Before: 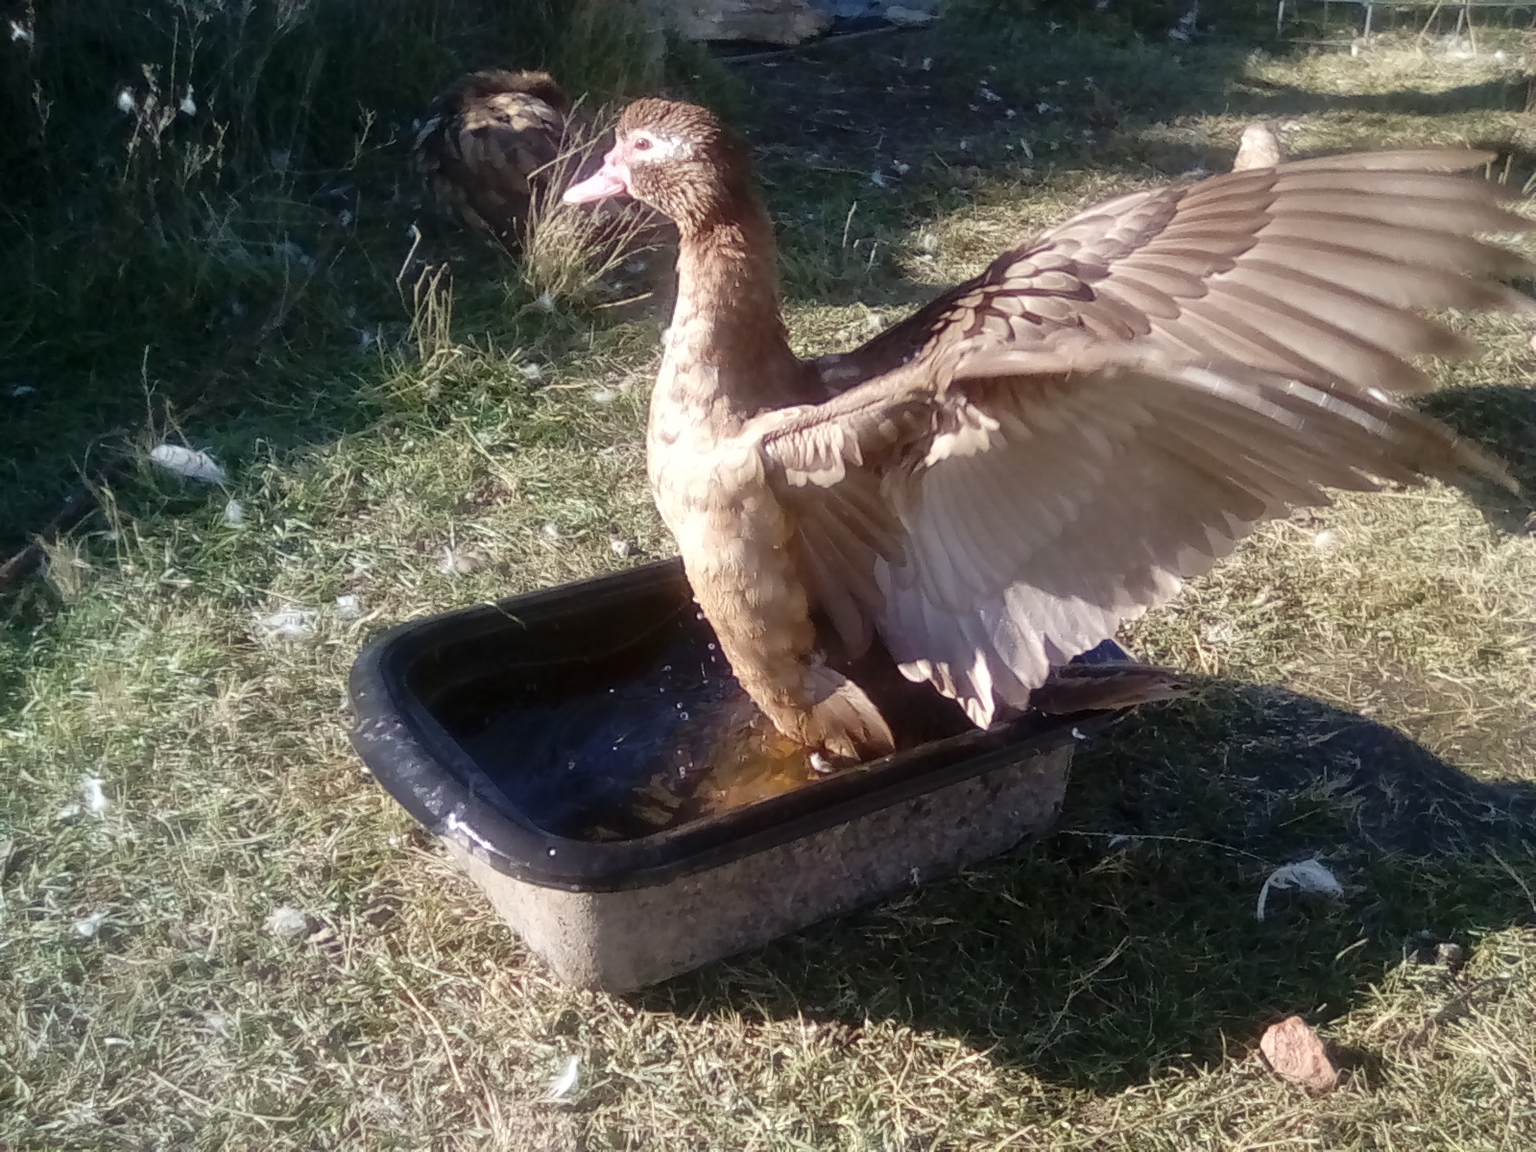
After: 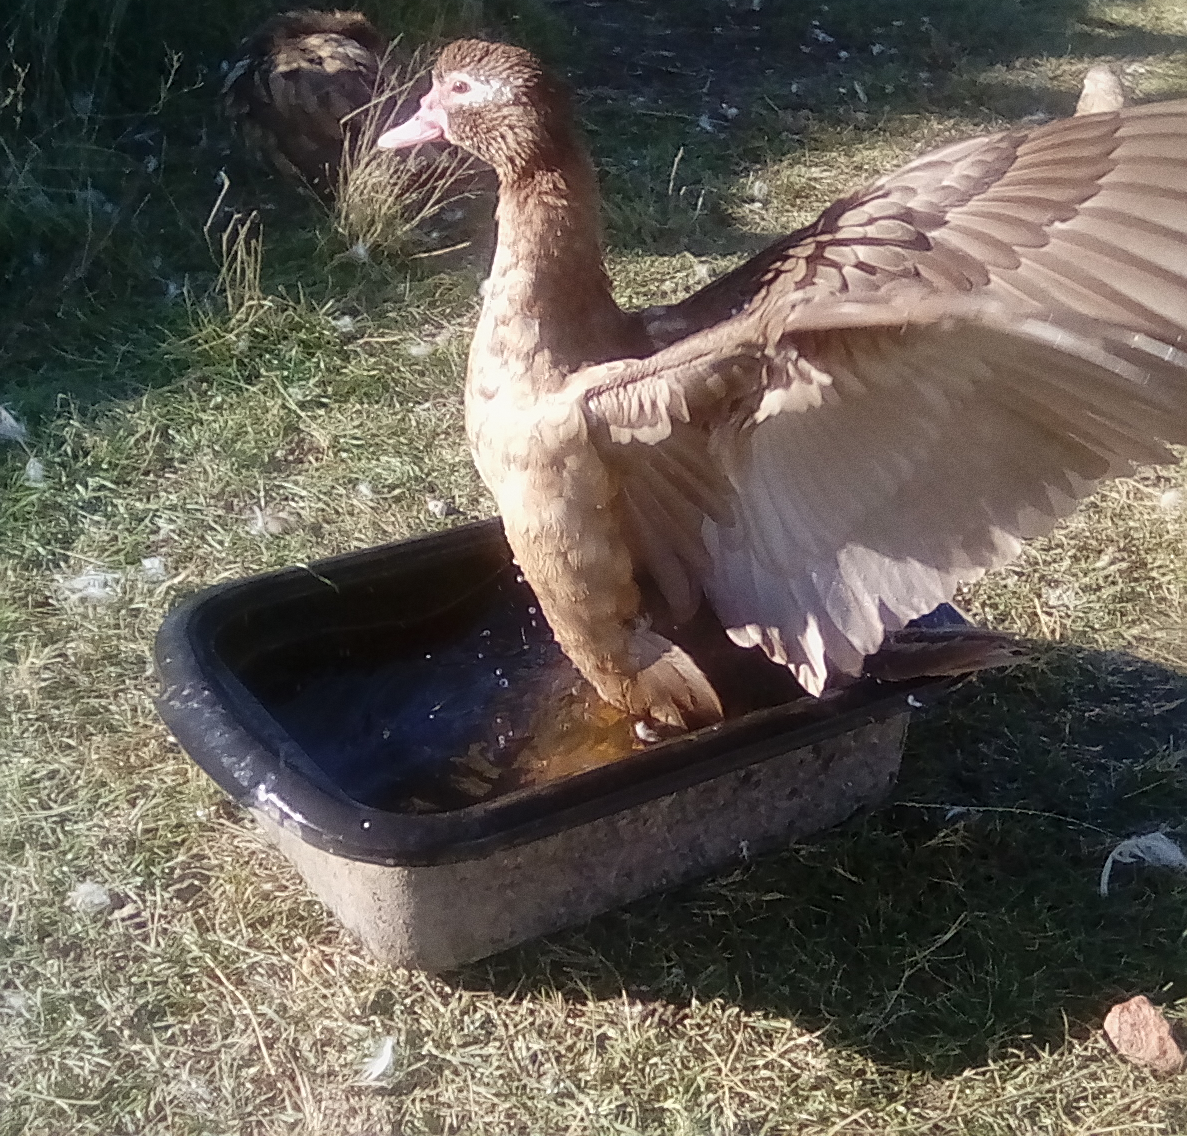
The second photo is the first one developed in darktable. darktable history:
contrast equalizer: octaves 7, y [[0.6 ×6], [0.55 ×6], [0 ×6], [0 ×6], [0 ×6]], mix -0.3
crop and rotate: left 13.15%, top 5.251%, right 12.609%
grain: coarseness 0.09 ISO
sharpen: on, module defaults
